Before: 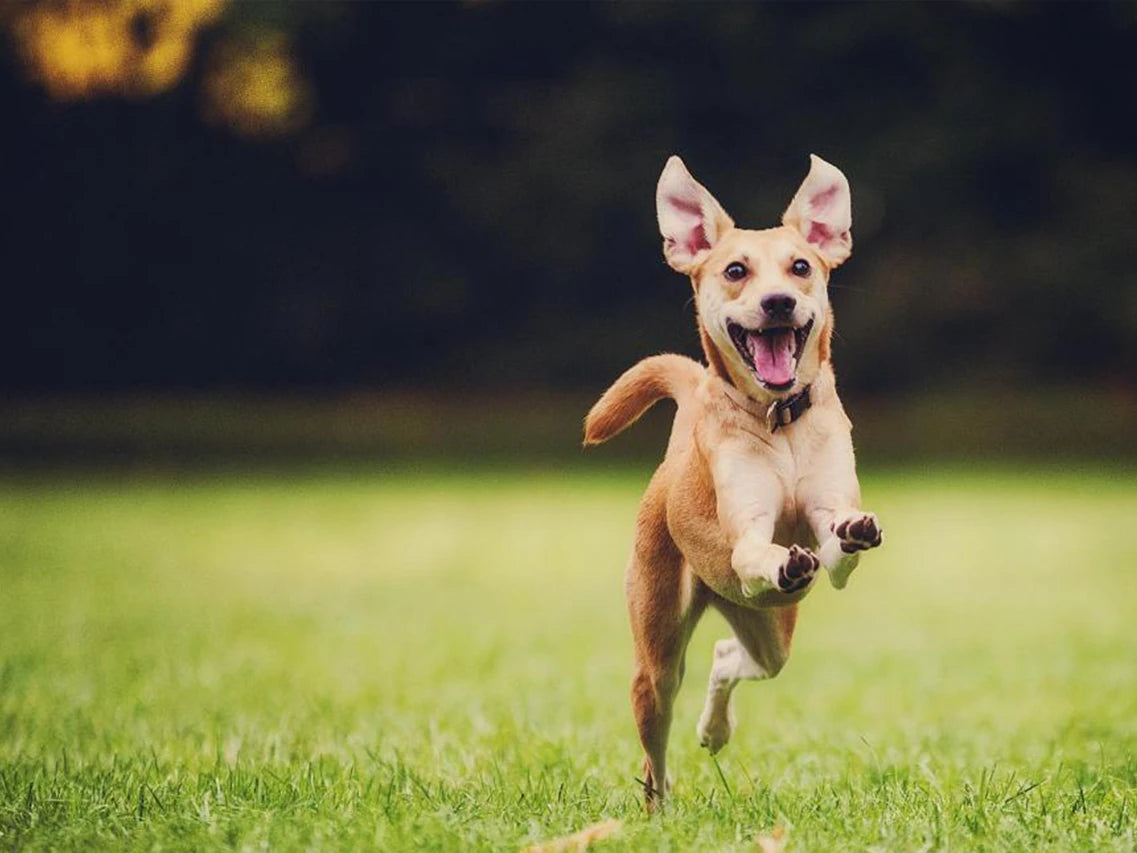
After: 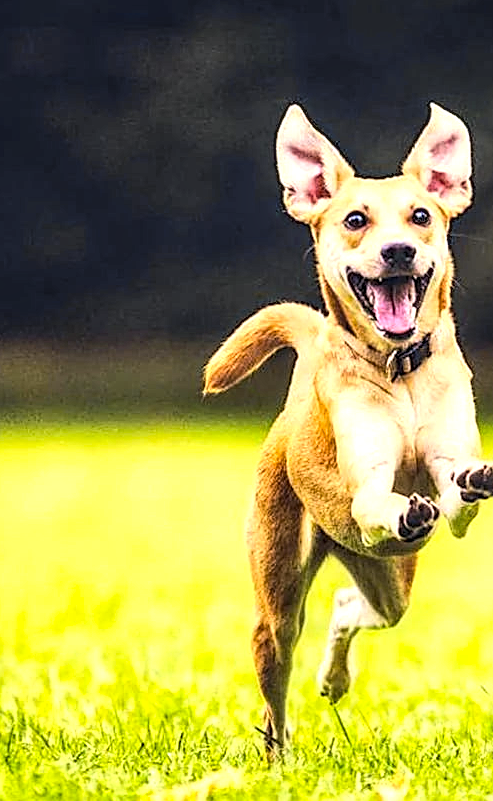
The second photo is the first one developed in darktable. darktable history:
contrast brightness saturation: contrast 0.1, brightness 0.3, saturation 0.14
sharpen: on, module defaults
tone equalizer: -8 EV -1.08 EV, -7 EV -1.01 EV, -6 EV -0.867 EV, -5 EV -0.578 EV, -3 EV 0.578 EV, -2 EV 0.867 EV, -1 EV 1.01 EV, +0 EV 1.08 EV, edges refinement/feathering 500, mask exposure compensation -1.57 EV, preserve details no
crop: left 33.452%, top 6.025%, right 23.155%
local contrast: detail 160%
haze removal: compatibility mode true, adaptive false
color contrast: green-magenta contrast 0.85, blue-yellow contrast 1.25, unbound 0
